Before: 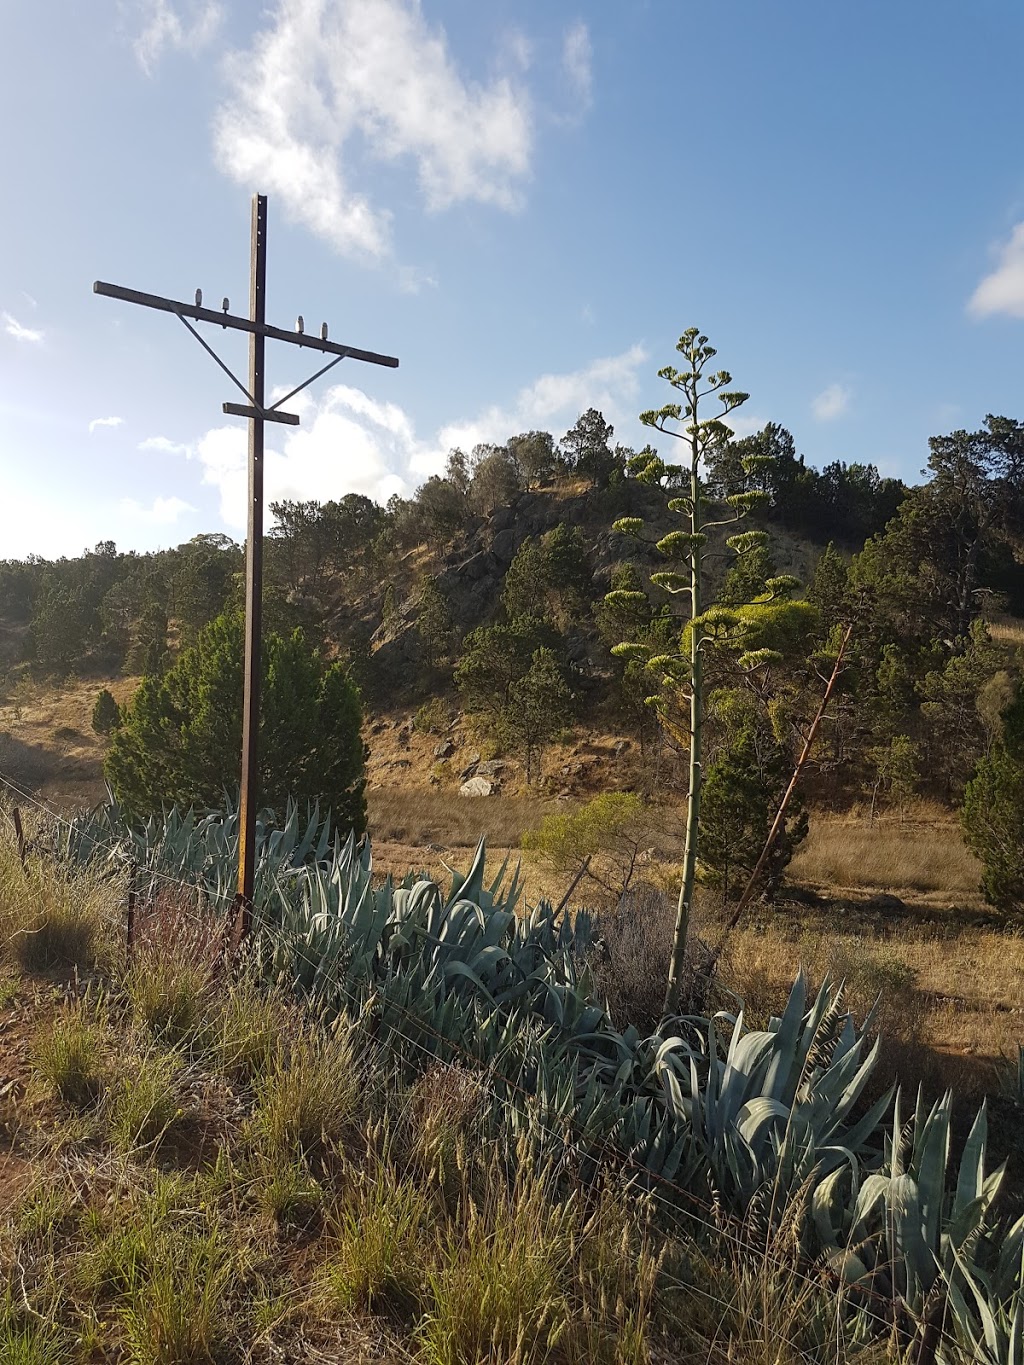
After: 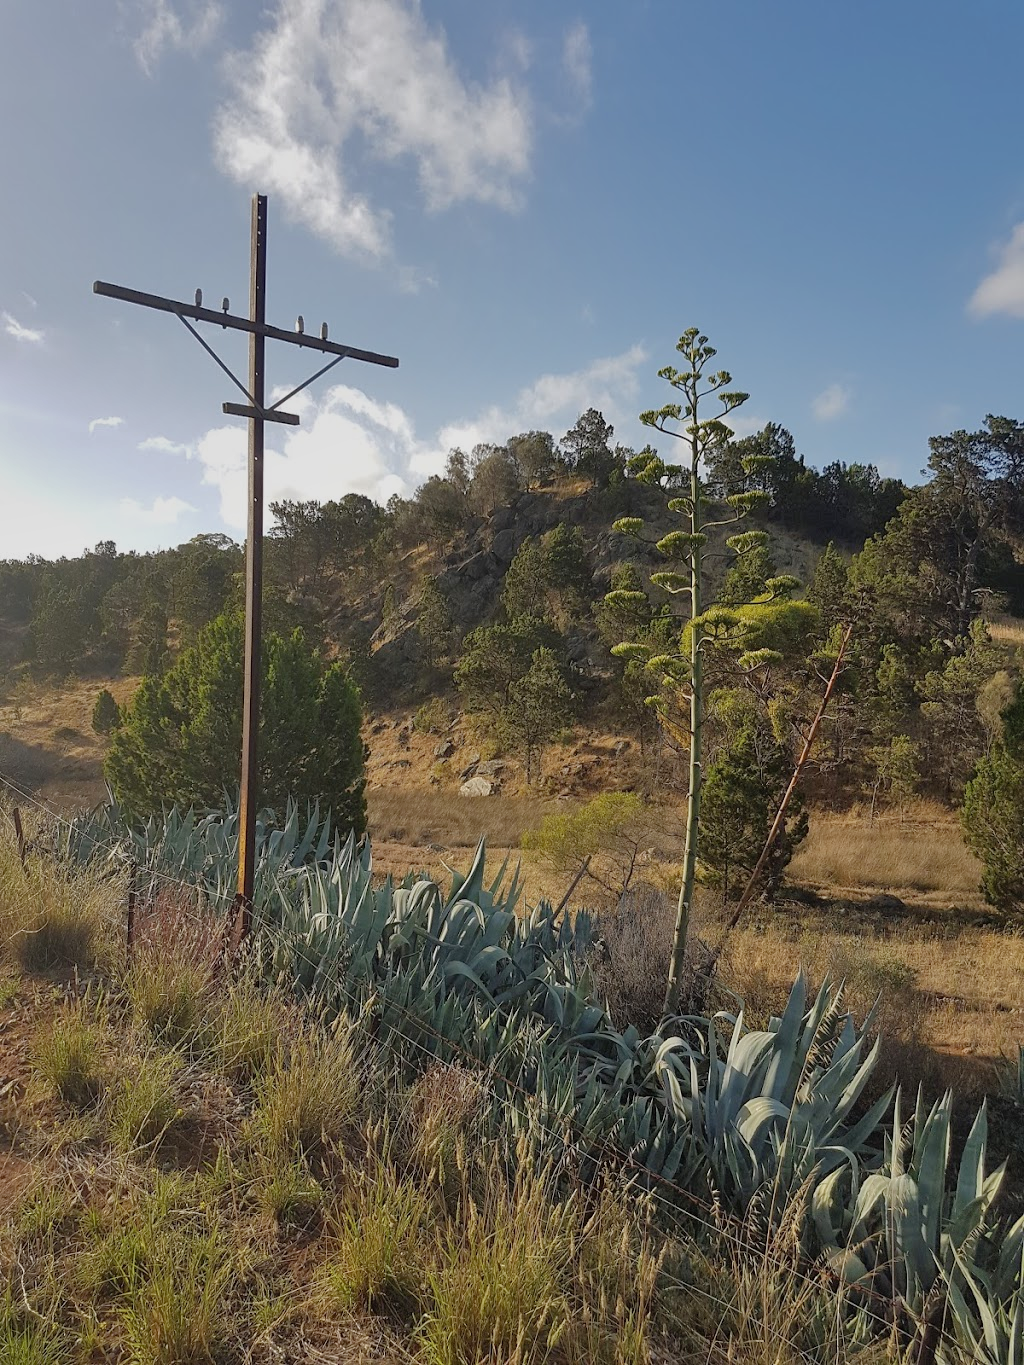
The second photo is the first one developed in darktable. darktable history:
shadows and highlights: soften with gaussian
tone equalizer: -8 EV 0.265 EV, -7 EV 0.414 EV, -6 EV 0.389 EV, -5 EV 0.249 EV, -3 EV -0.258 EV, -2 EV -0.43 EV, -1 EV -0.437 EV, +0 EV -0.253 EV, edges refinement/feathering 500, mask exposure compensation -1.57 EV, preserve details no
